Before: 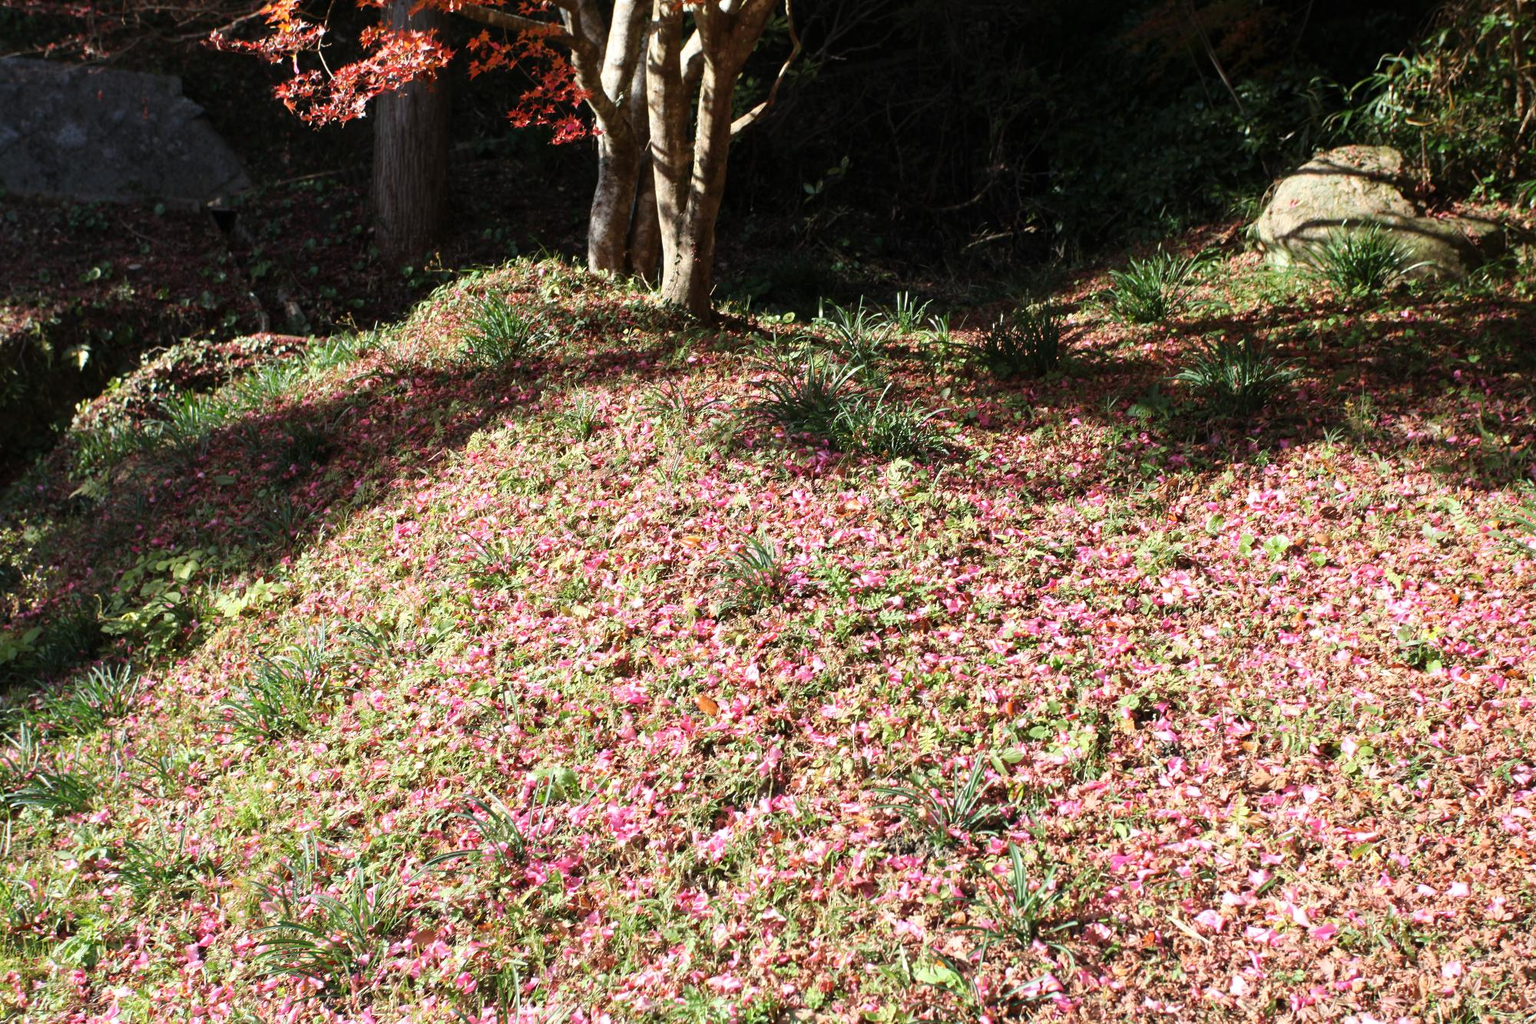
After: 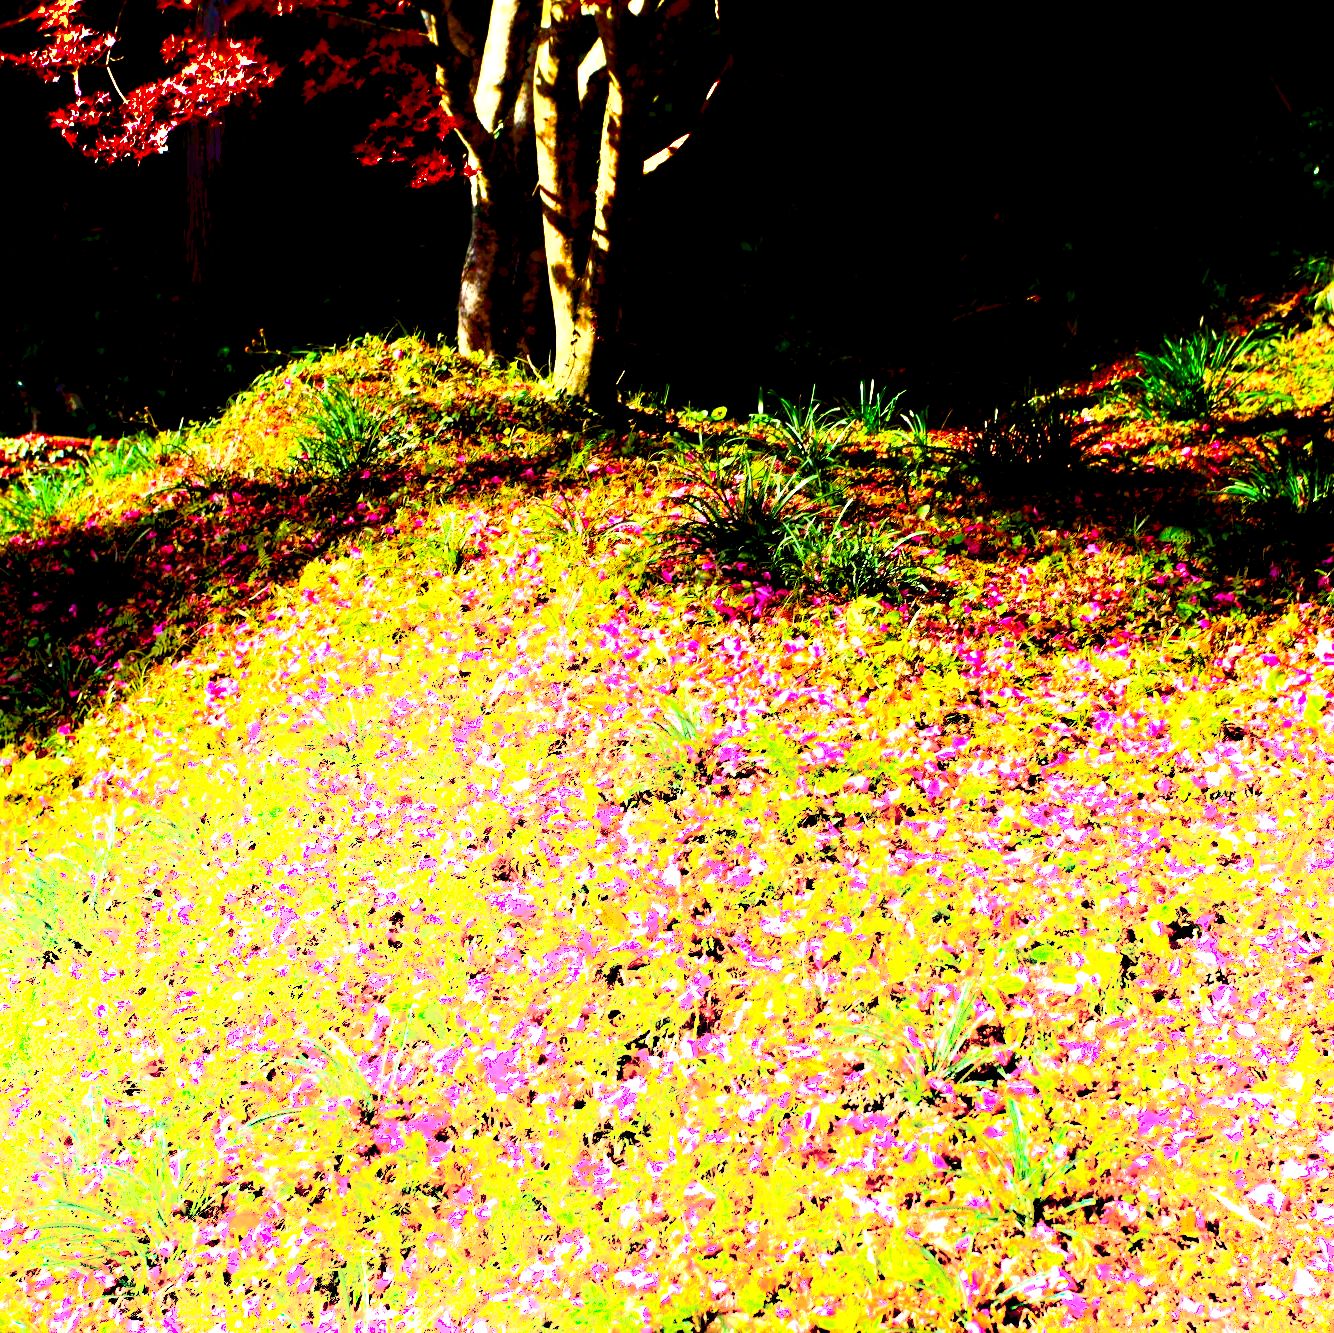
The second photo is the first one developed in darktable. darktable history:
crop and rotate: left 15.446%, right 17.836%
white balance: emerald 1
exposure: black level correction 0.031, exposure 0.304 EV, compensate highlight preservation false
shadows and highlights: shadows -90, highlights 90, soften with gaussian
contrast brightness saturation: contrast 0.2, brightness 0.16, saturation 0.22
local contrast: mode bilateral grid, contrast 100, coarseness 100, detail 108%, midtone range 0.2
color balance rgb: linear chroma grading › global chroma 42%, perceptual saturation grading › global saturation 42%, perceptual brilliance grading › global brilliance 25%, global vibrance 33%
